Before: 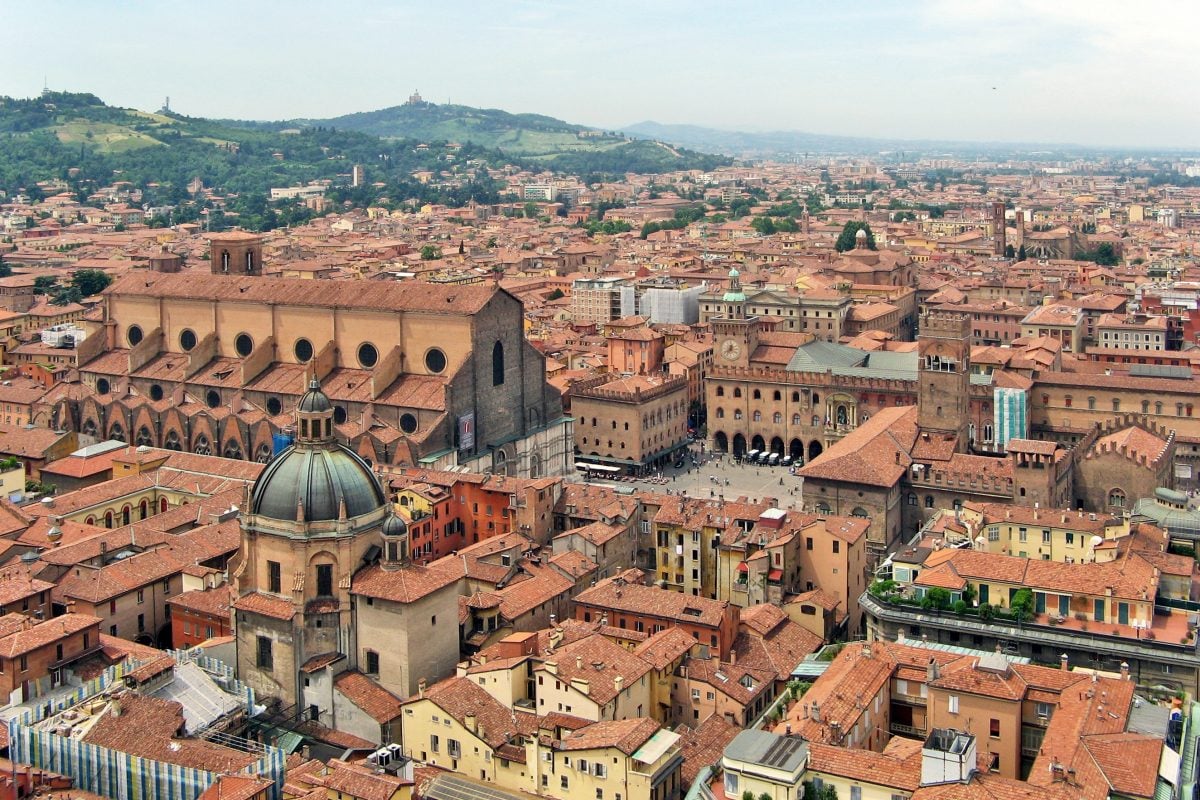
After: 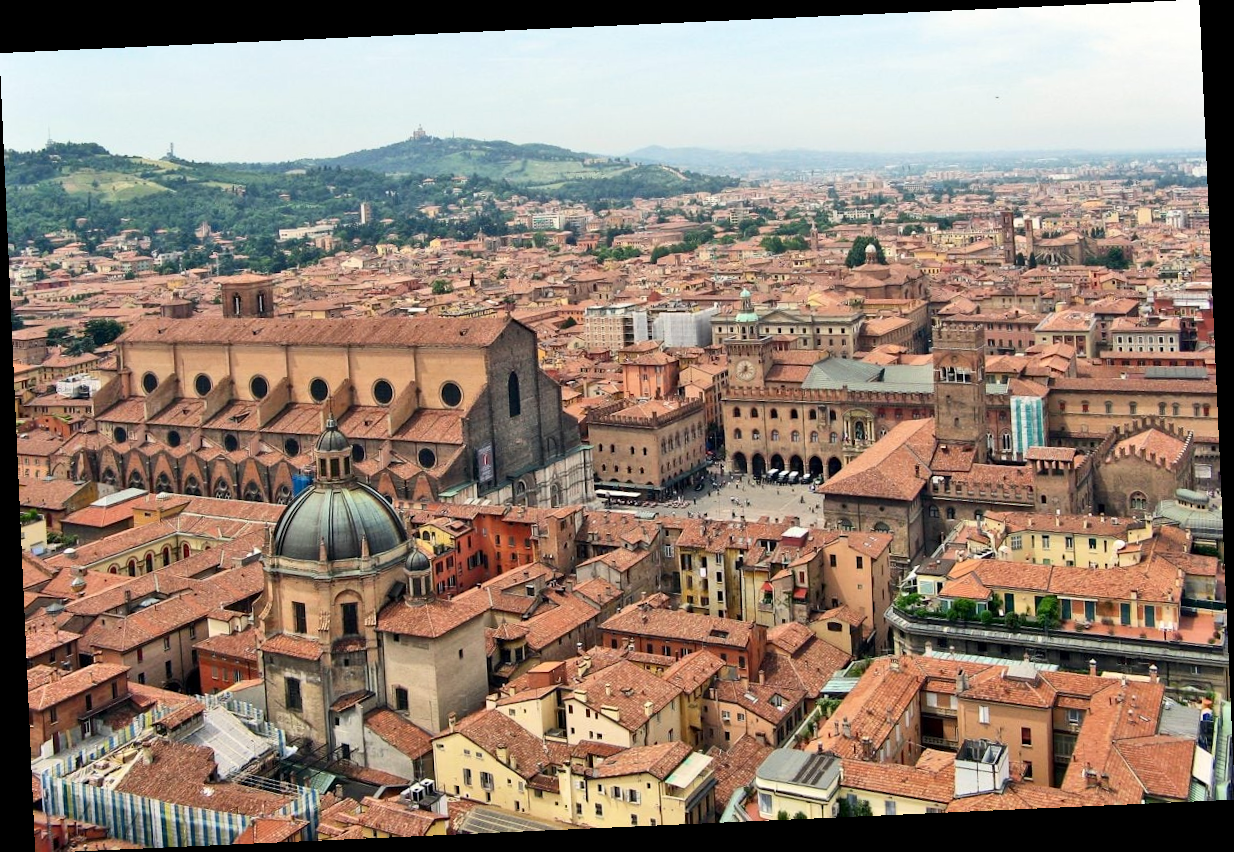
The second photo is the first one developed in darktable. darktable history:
contrast brightness saturation: contrast 0.14
rotate and perspective: rotation -2.56°, automatic cropping off
